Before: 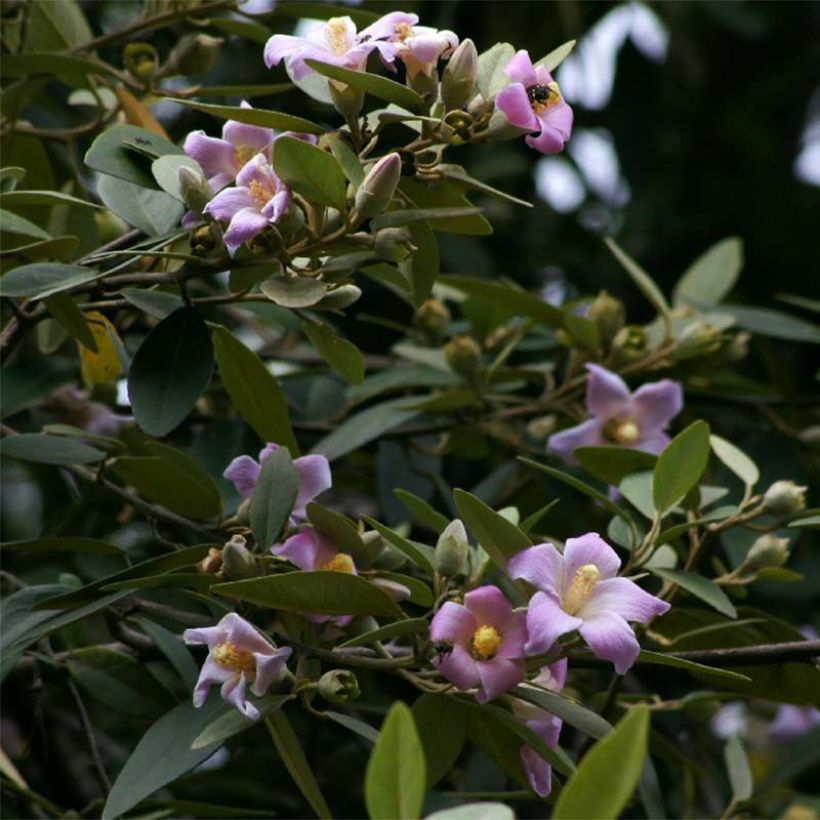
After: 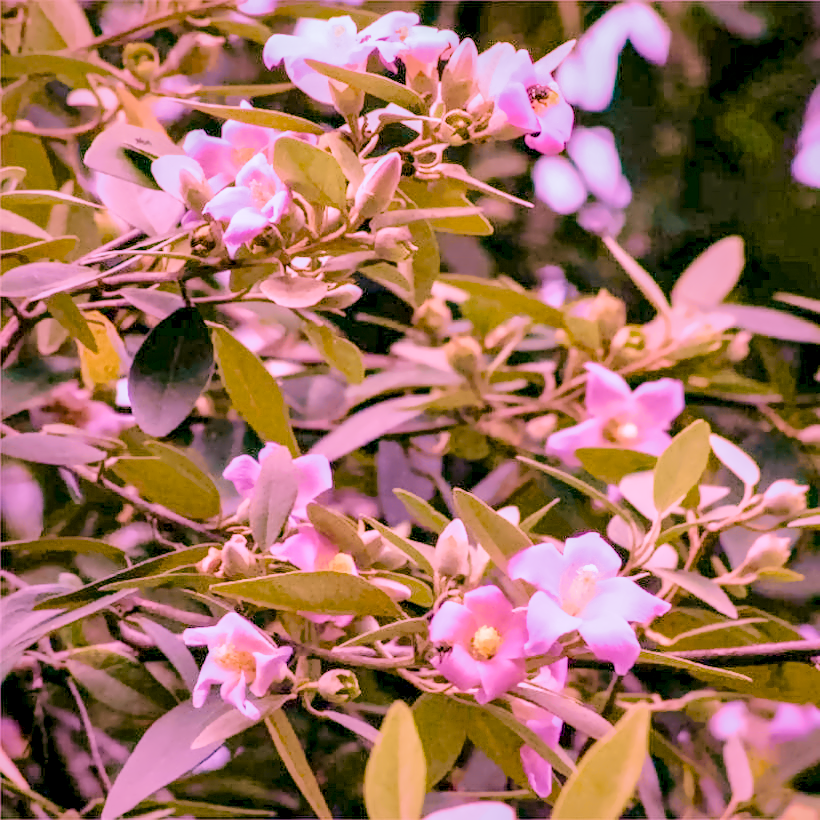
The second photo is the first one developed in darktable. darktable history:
local contrast: highlights 60%, shadows 60%, detail 160%
color calibration: illuminant as shot in camera, x 0.358, y 0.373, temperature 4628.91 K
color balance rgb: perceptual saturation grading › global saturation 35%, perceptual saturation grading › highlights -30%, perceptual saturation grading › shadows 35%, perceptual brilliance grading › global brilliance 3%, perceptual brilliance grading › highlights -3%, perceptual brilliance grading › shadows 3%
denoise (profiled): preserve shadows 1.52, scattering 0.002, a [-1, 0, 0], compensate highlight preservation false
haze removal: compatibility mode true, adaptive false
highlight reconstruction: on, module defaults
hot pixels: on, module defaults
lens correction: scale 1, crop 1, focal 16, aperture 5.6, distance 1000, camera "Canon EOS RP", lens "Canon RF 16mm F2.8 STM"
shadows and highlights: shadows 40, highlights -60
white balance: red 2.229, blue 1.46
velvia: strength 45%
filmic rgb: black relative exposure -7.65 EV, white relative exposure 4.56 EV, hardness 3.61
tone equalizer "contrast tone curve: medium": -8 EV -0.75 EV, -7 EV -0.7 EV, -6 EV -0.6 EV, -5 EV -0.4 EV, -3 EV 0.4 EV, -2 EV 0.6 EV, -1 EV 0.7 EV, +0 EV 0.75 EV, edges refinement/feathering 500, mask exposure compensation -1.57 EV, preserve details no
